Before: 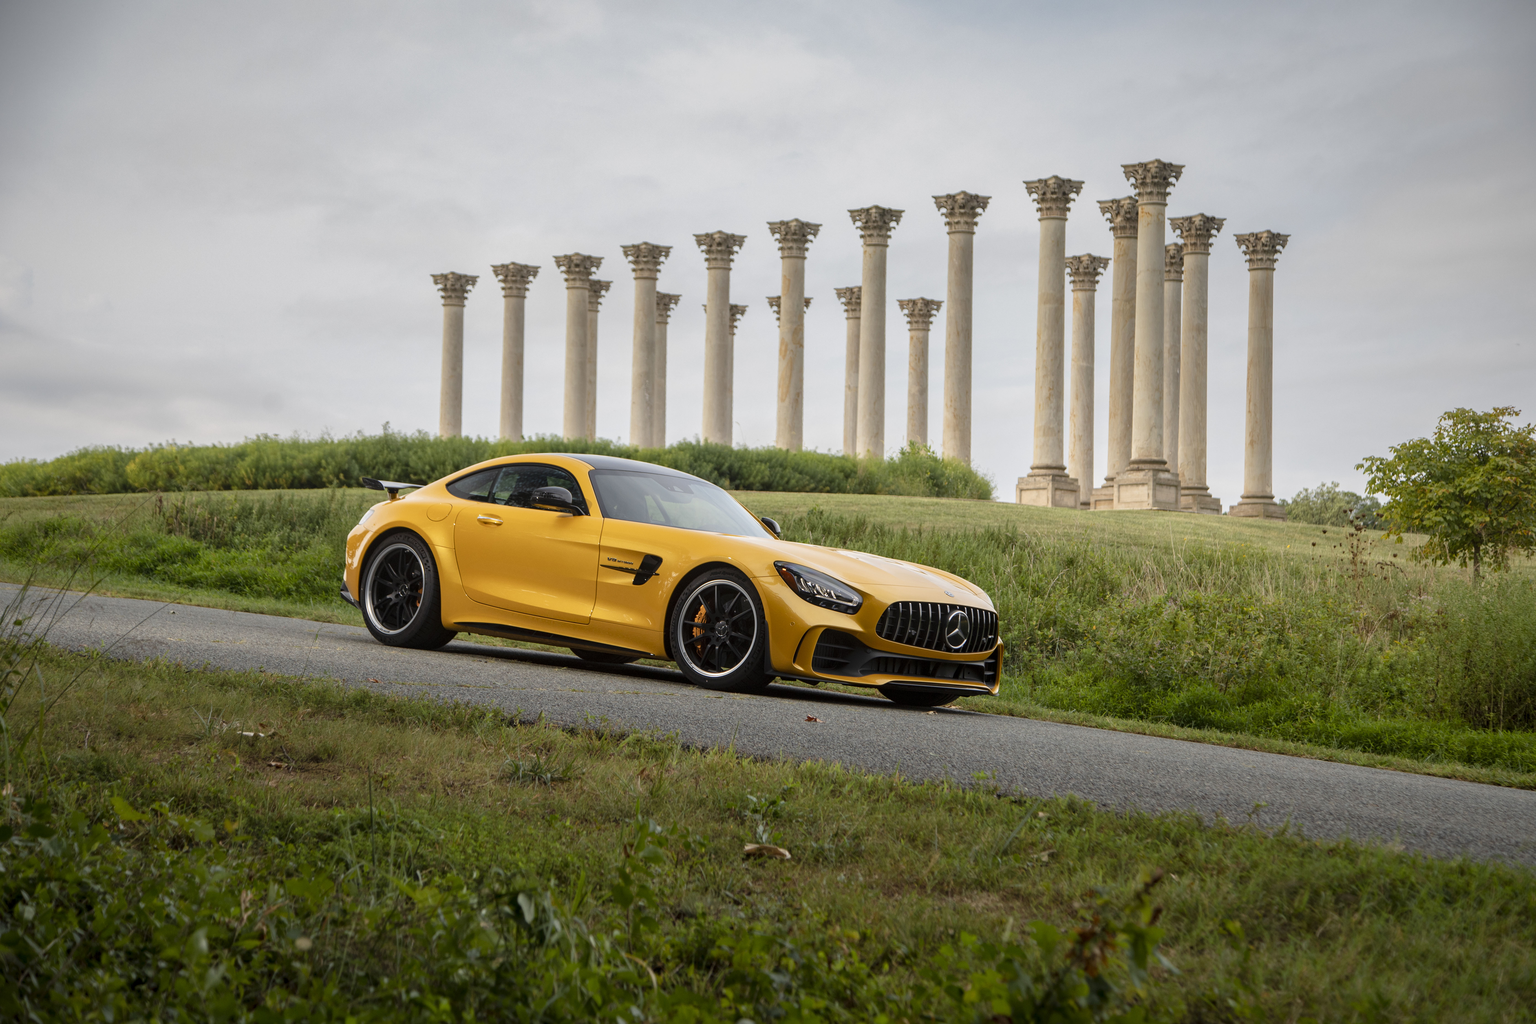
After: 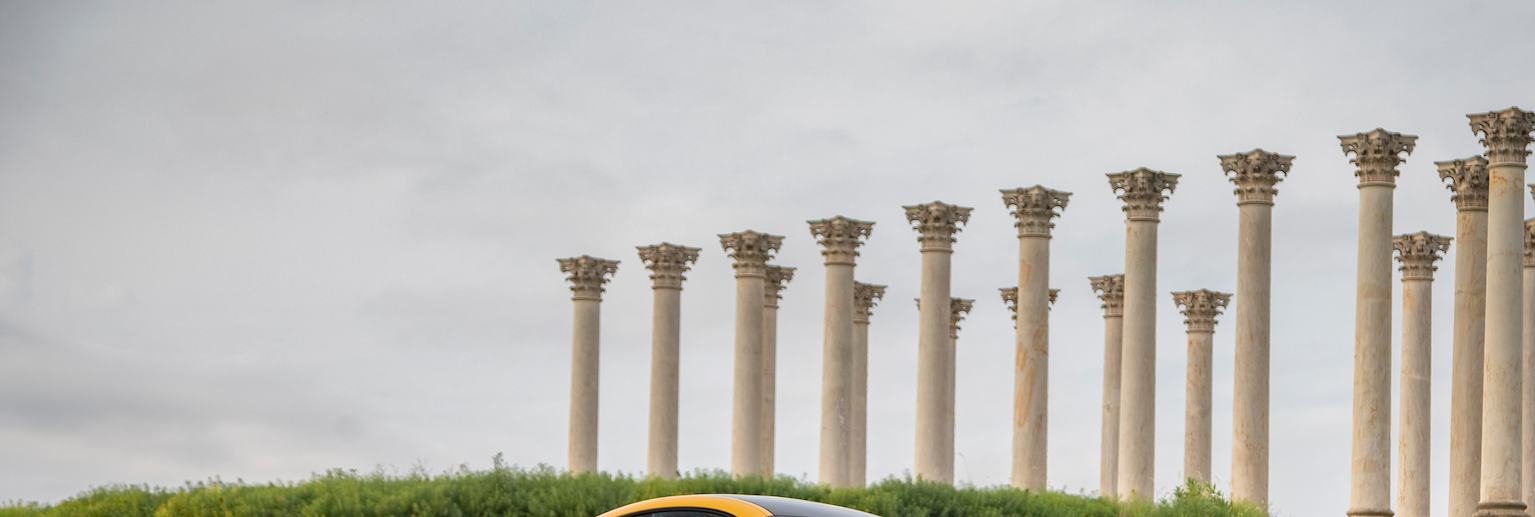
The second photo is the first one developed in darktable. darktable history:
crop: left 0.562%, top 7.644%, right 23.533%, bottom 53.93%
sharpen: amount 0.476
